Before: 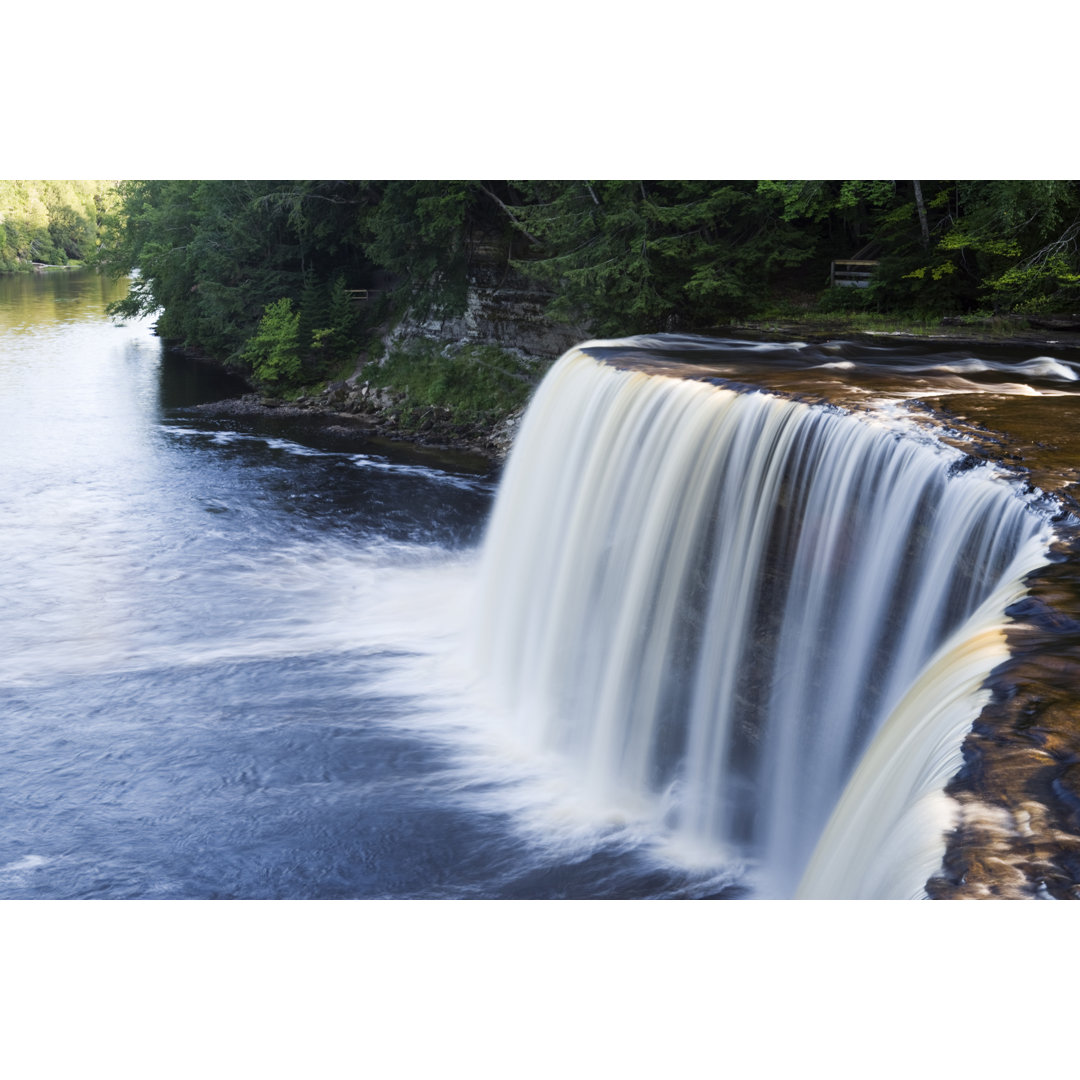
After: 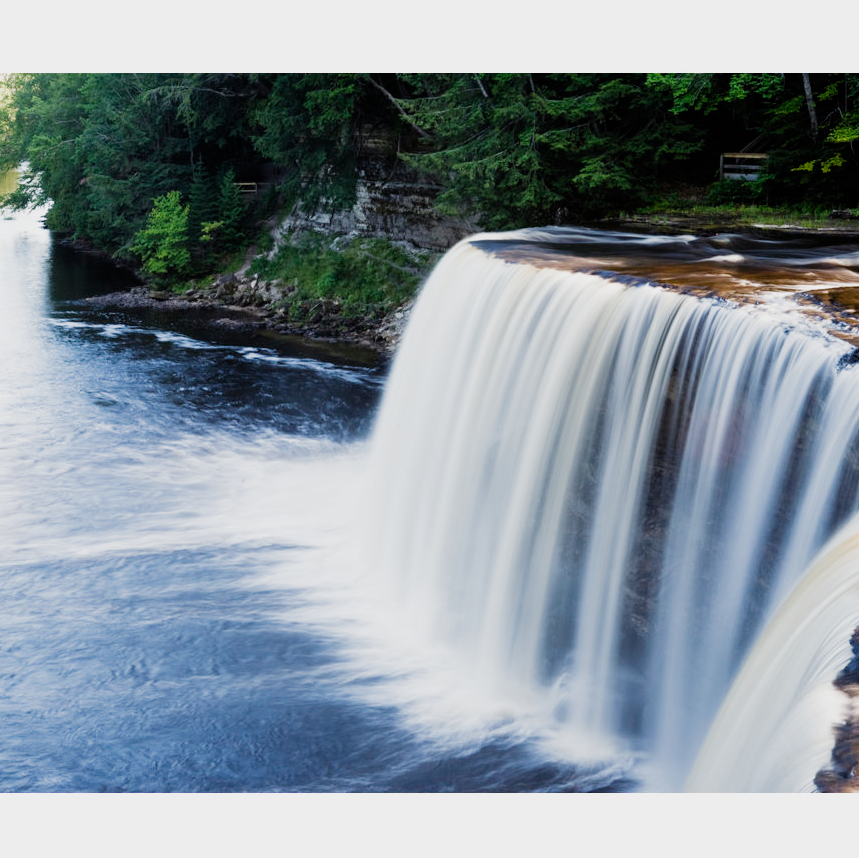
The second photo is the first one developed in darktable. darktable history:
exposure: exposure 0.559 EV, compensate highlight preservation false
crop and rotate: left 10.373%, top 9.957%, right 10.071%, bottom 10.555%
filmic rgb: black relative exposure -7.97 EV, white relative exposure 4.05 EV, hardness 4.19, preserve chrominance no, color science v5 (2021)
